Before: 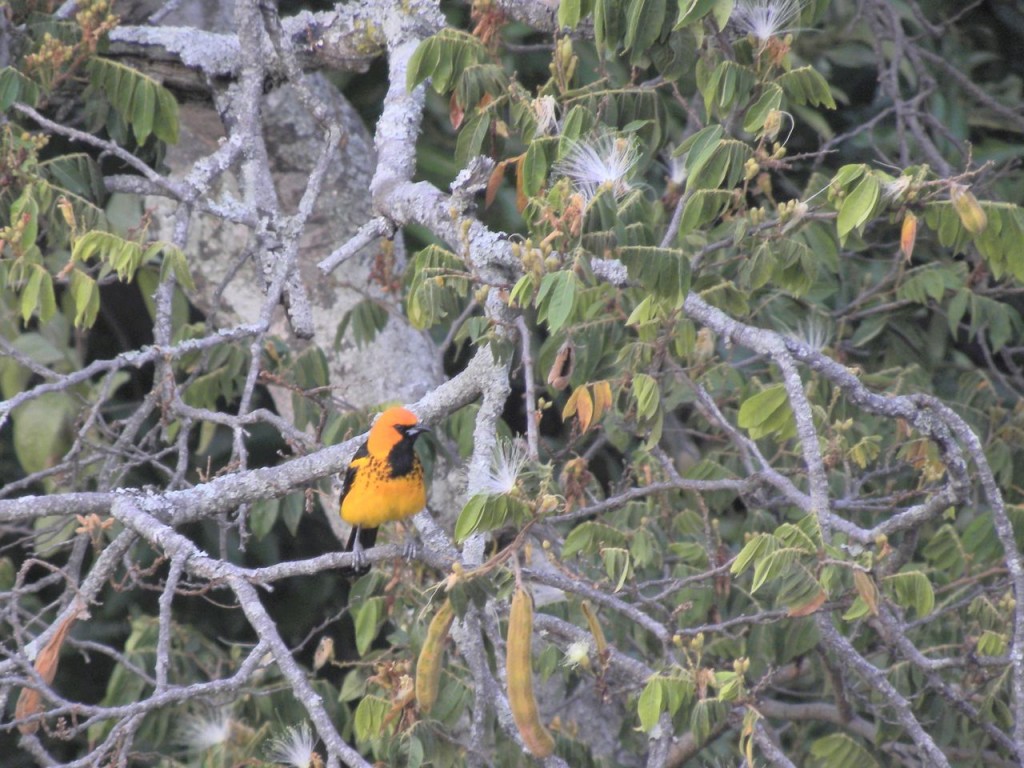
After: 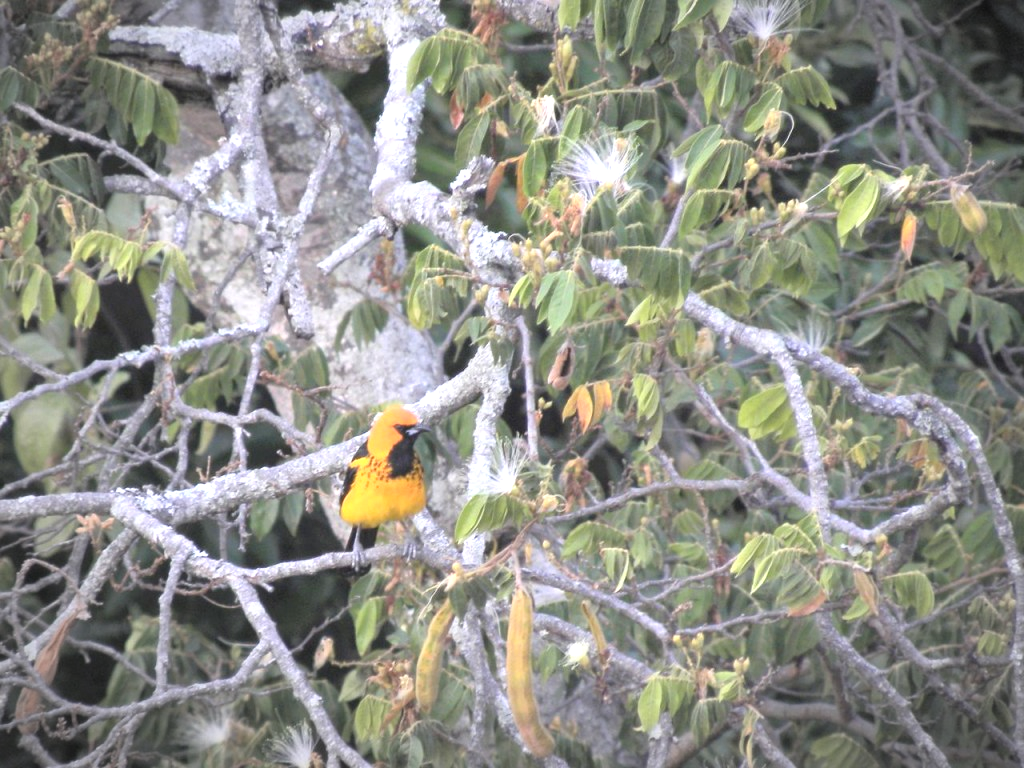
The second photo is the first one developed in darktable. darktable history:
vignetting: center (0.036, -0.088), automatic ratio true
exposure: black level correction 0, exposure 0.7 EV, compensate highlight preservation false
